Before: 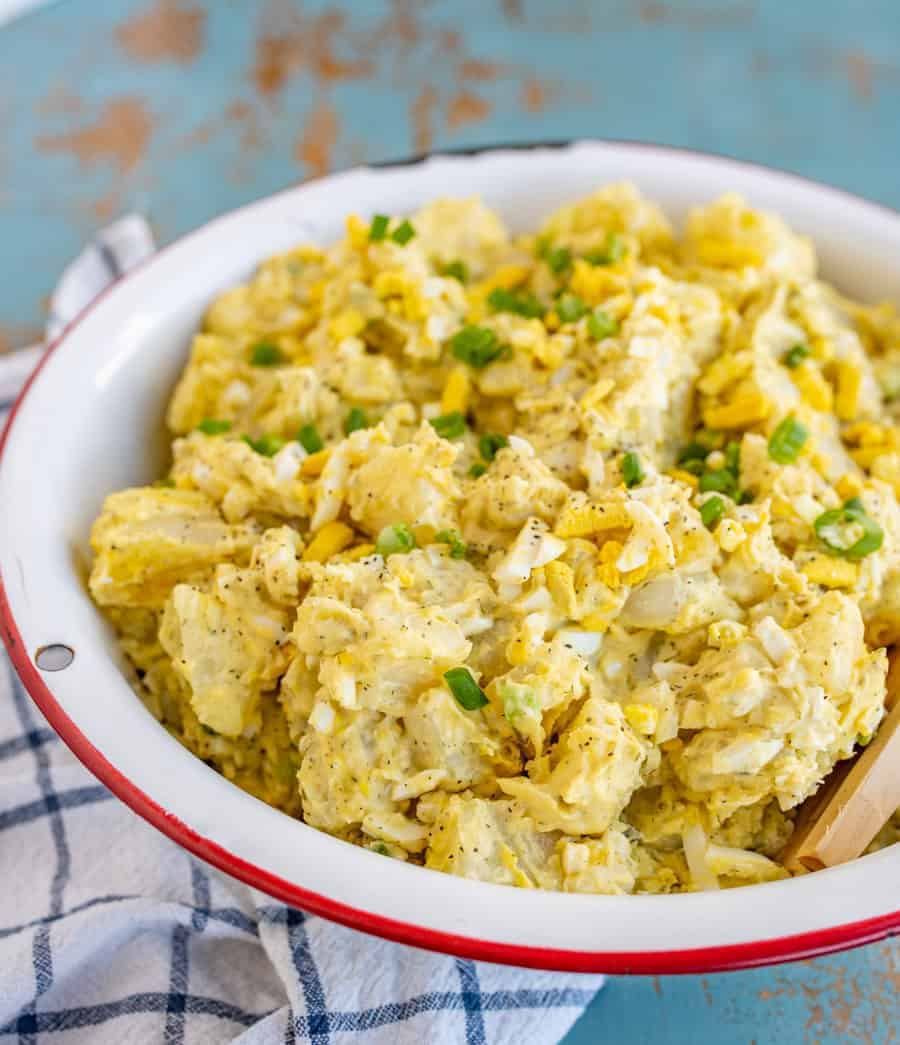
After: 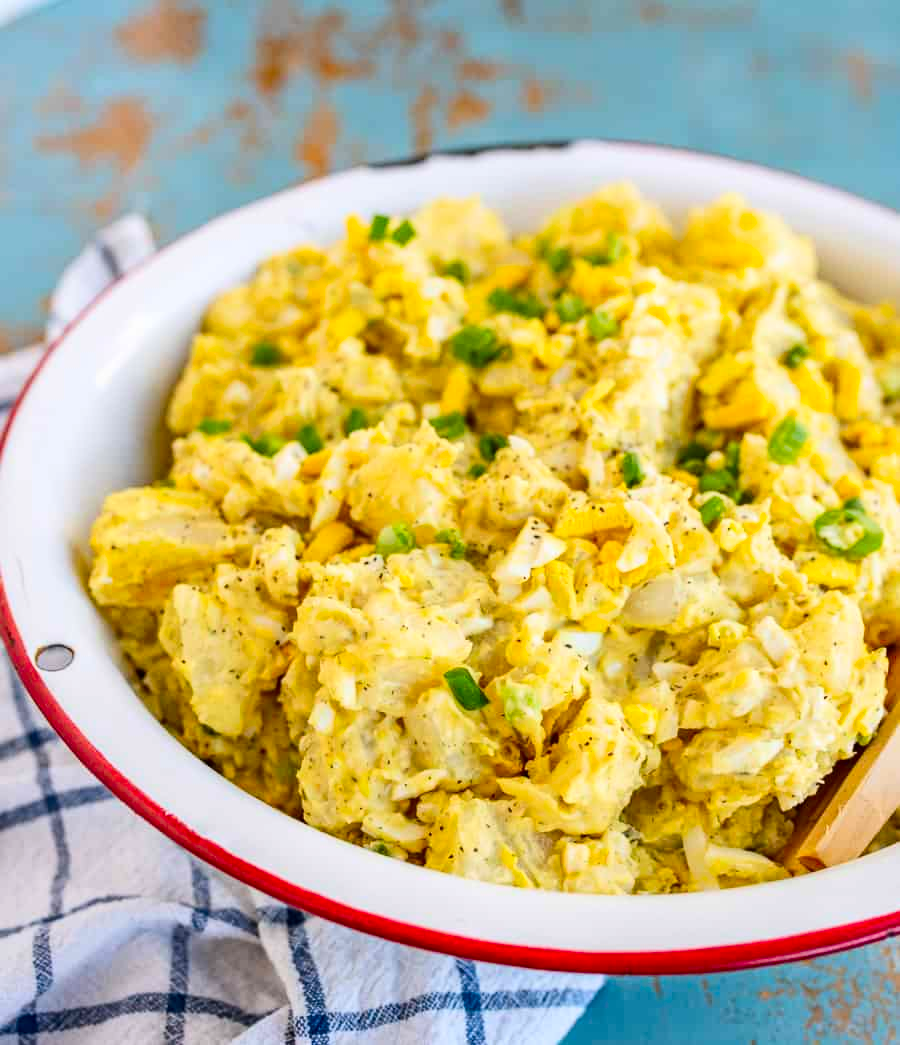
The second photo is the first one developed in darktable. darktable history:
contrast brightness saturation: contrast 0.185, saturation 0.306
